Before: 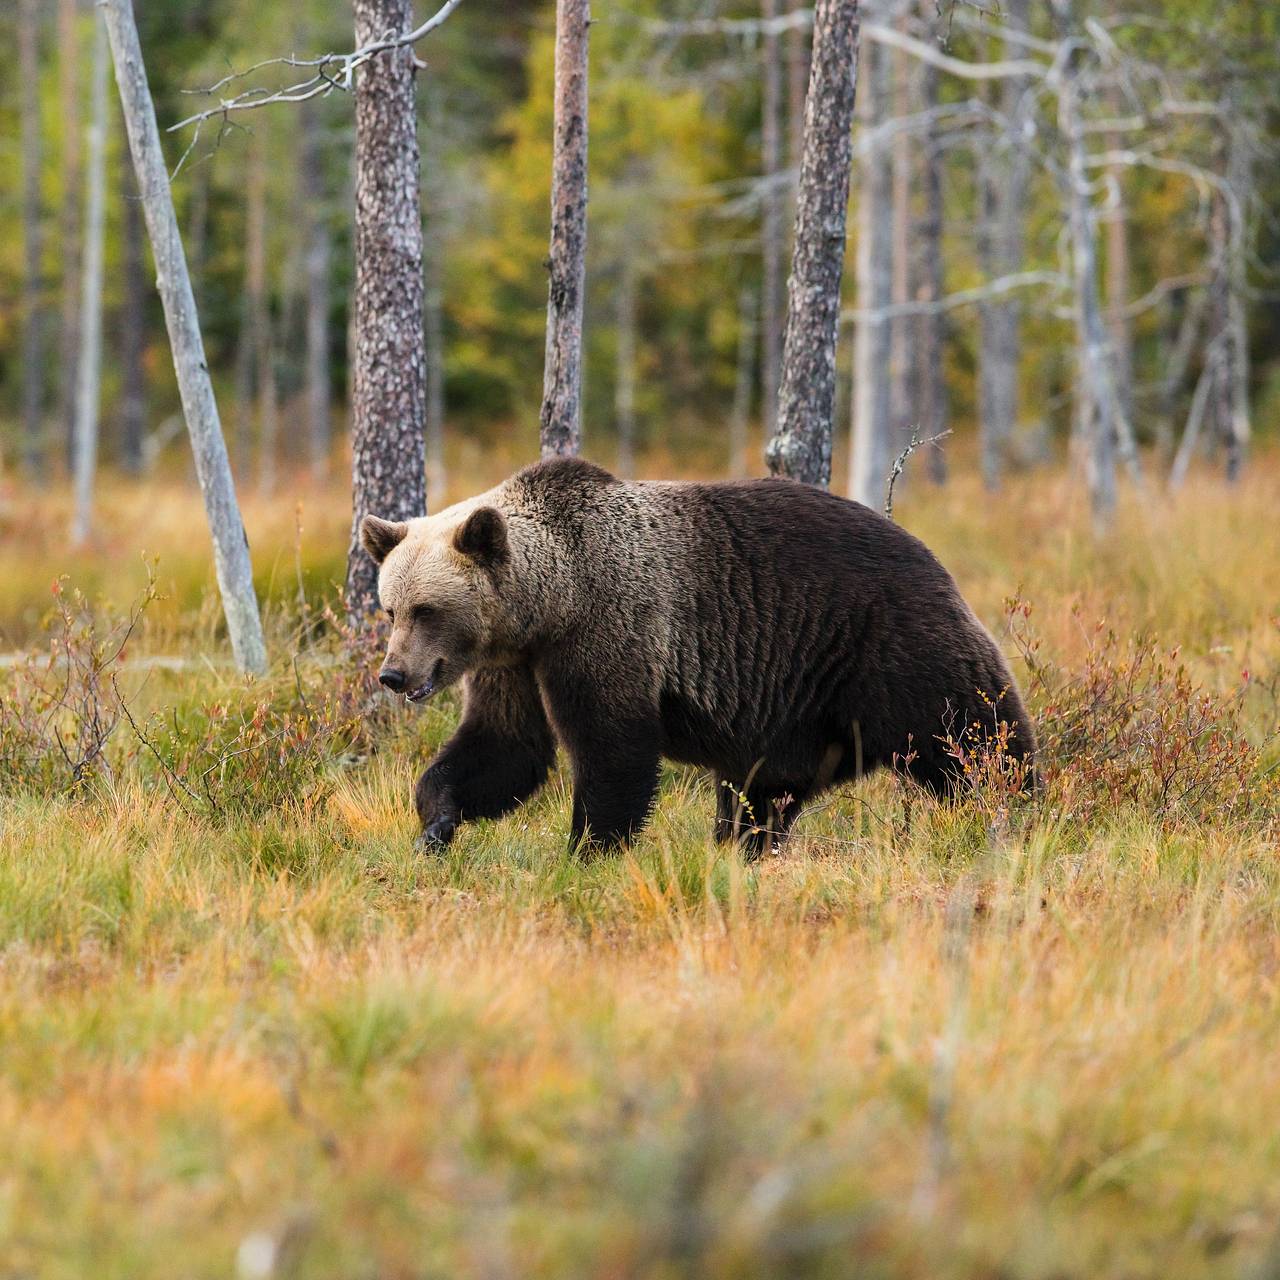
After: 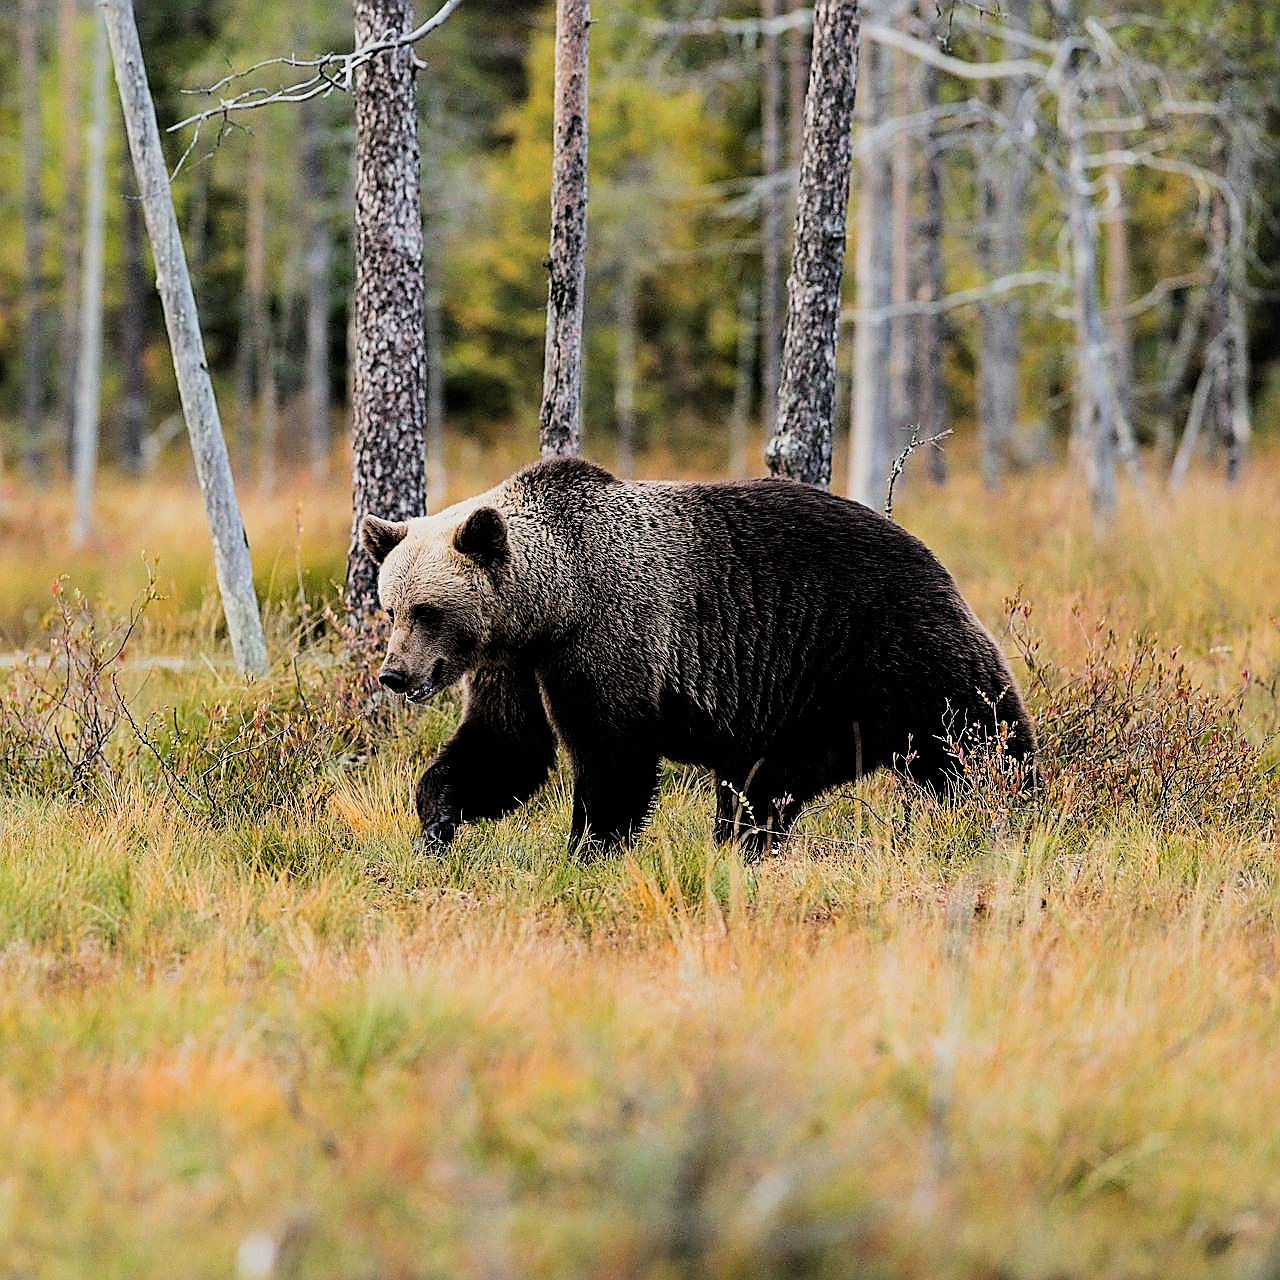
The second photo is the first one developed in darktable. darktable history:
shadows and highlights: shadows -10.32, white point adjustment 1.39, highlights 9.95
filmic rgb: black relative exposure -5 EV, white relative exposure 3.99 EV, hardness 2.88, contrast 1.298, highlights saturation mix -30.12%
sharpen: radius 1.73, amount 1.288
